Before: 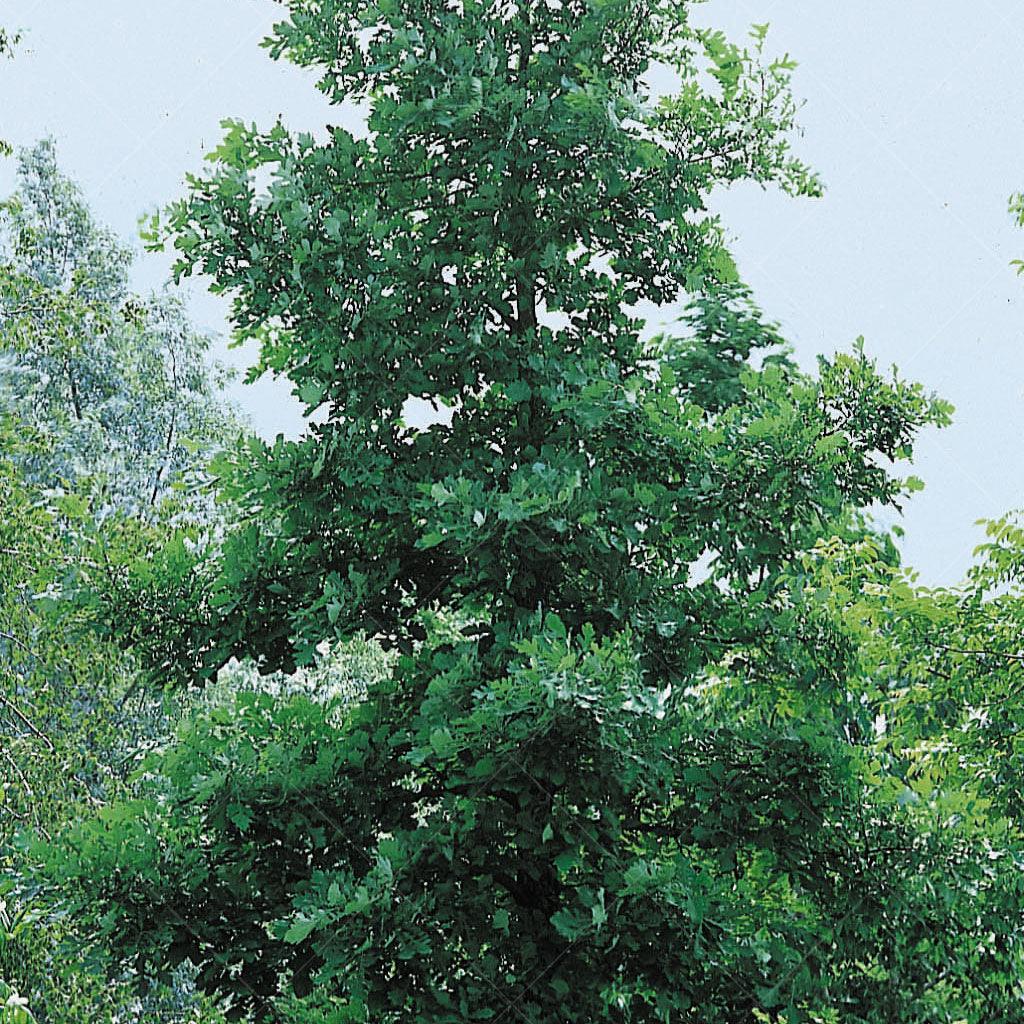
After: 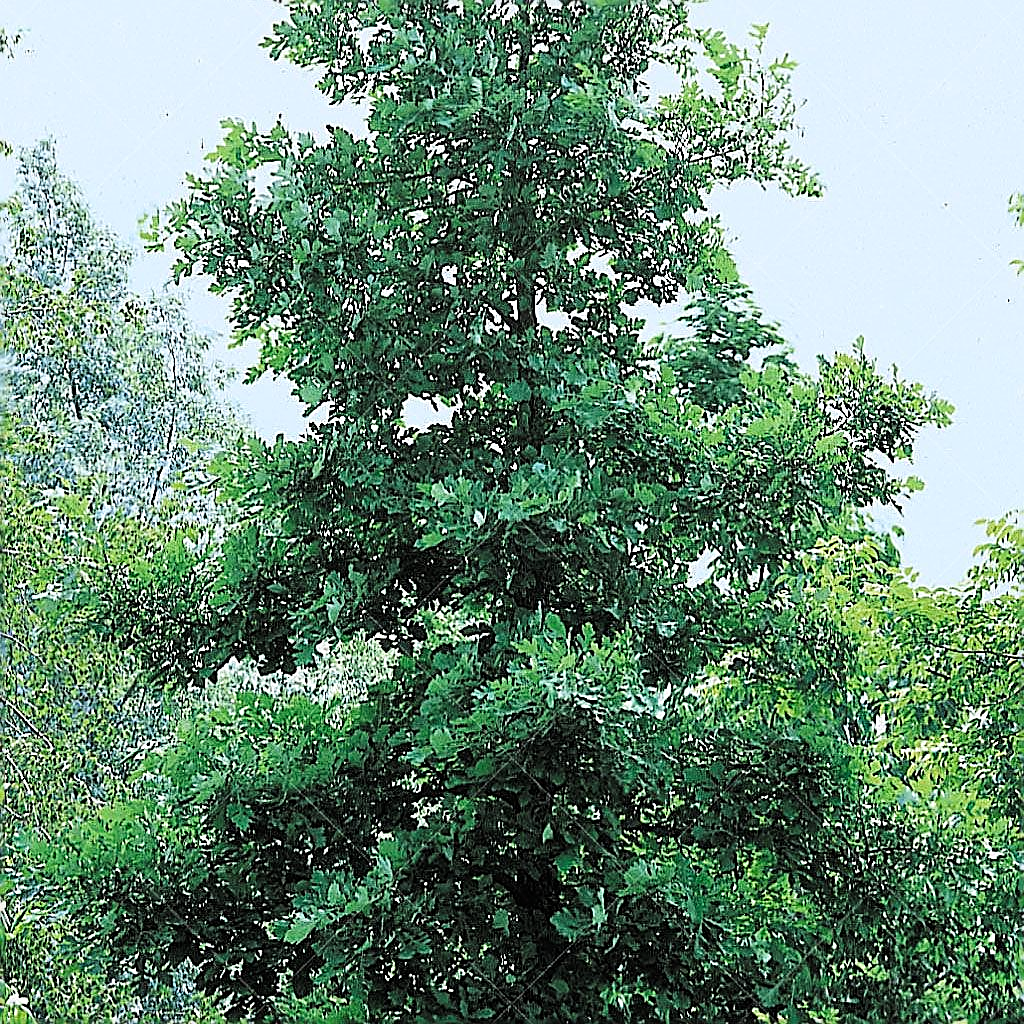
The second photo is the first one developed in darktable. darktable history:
sharpen: radius 1.685, amount 1.294
tone curve: curves: ch0 [(0, 0) (0.004, 0.001) (0.133, 0.112) (0.325, 0.362) (0.832, 0.893) (1, 1)], color space Lab, linked channels, preserve colors none
